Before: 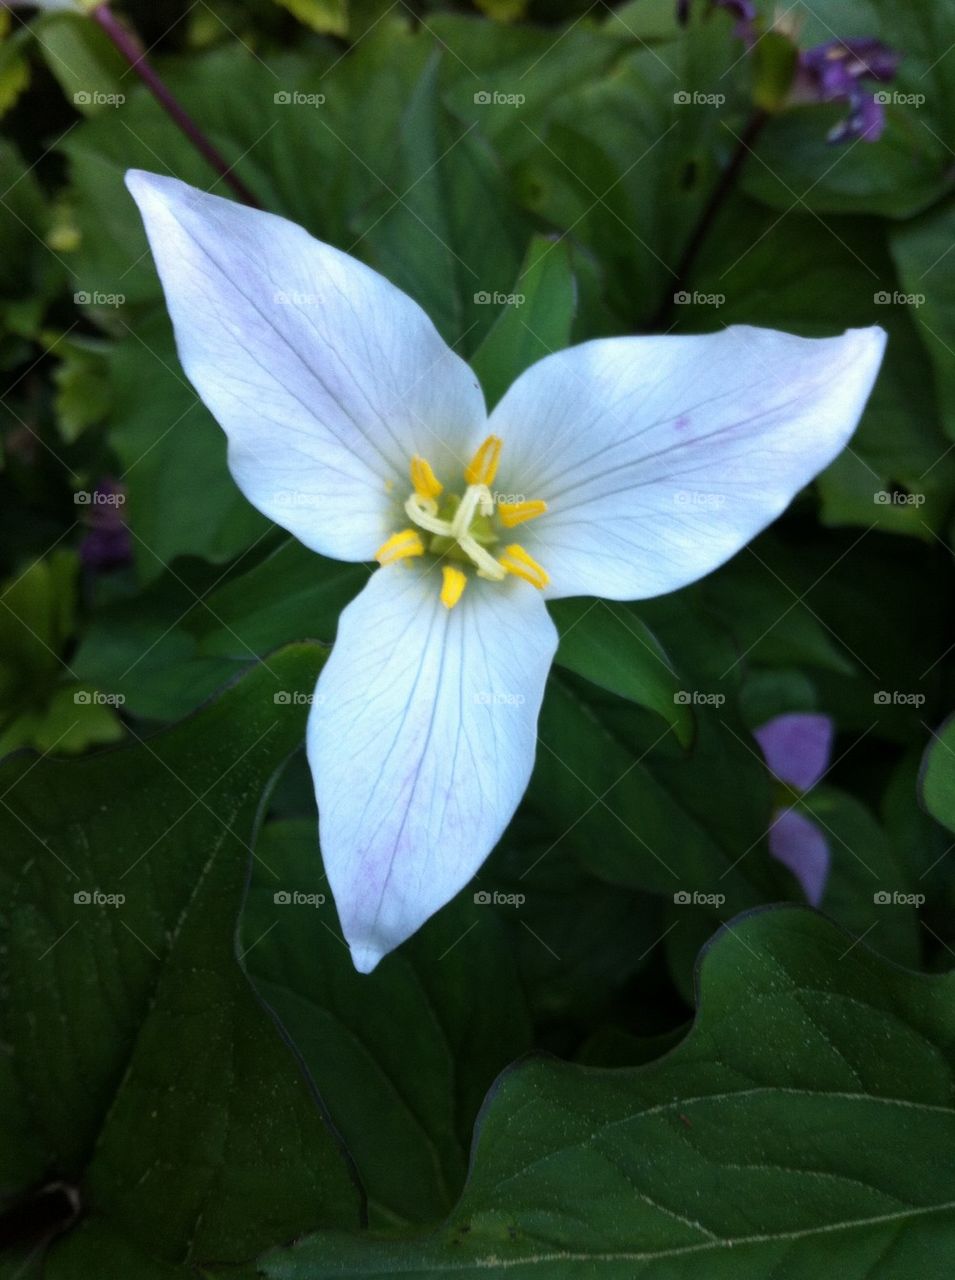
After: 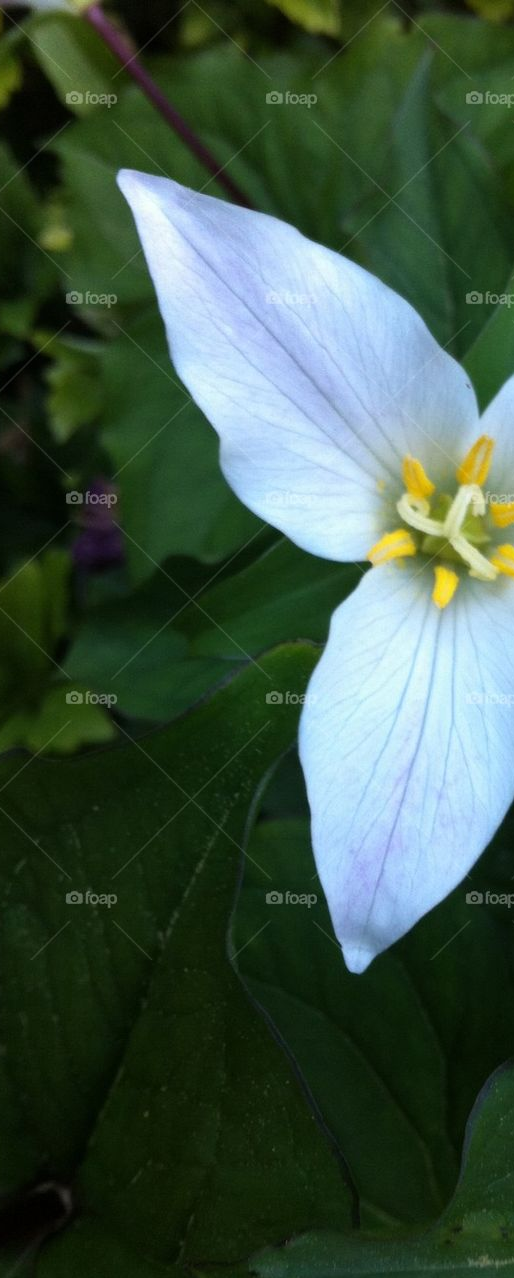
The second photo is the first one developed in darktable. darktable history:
crop: left 0.886%, right 45.273%, bottom 0.084%
